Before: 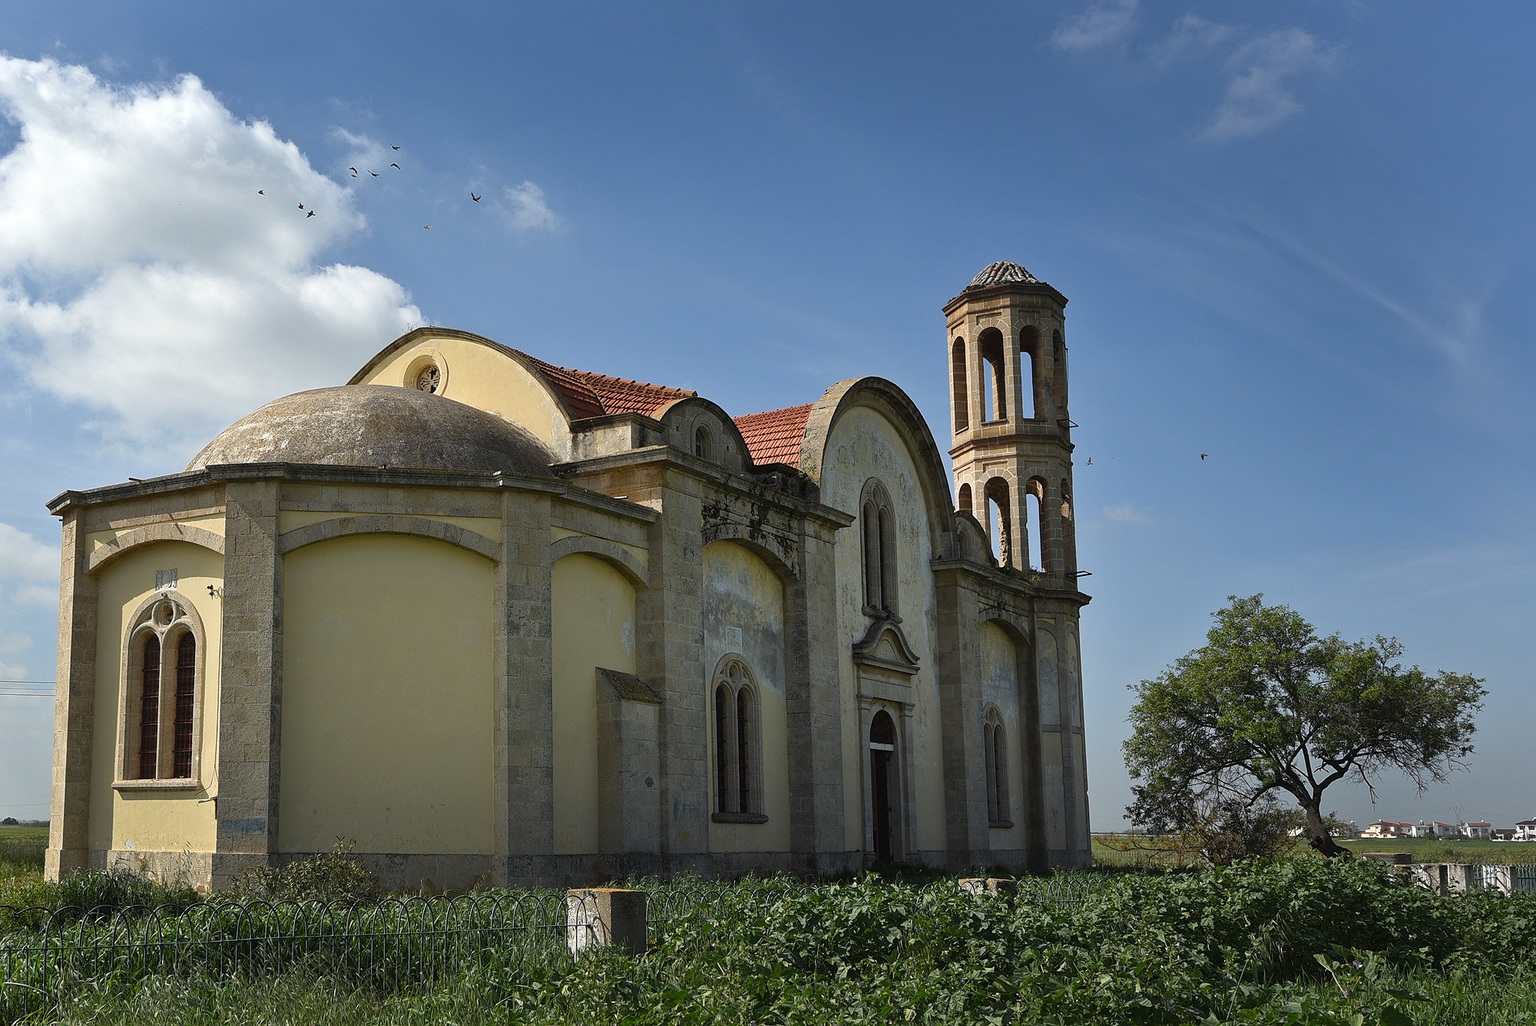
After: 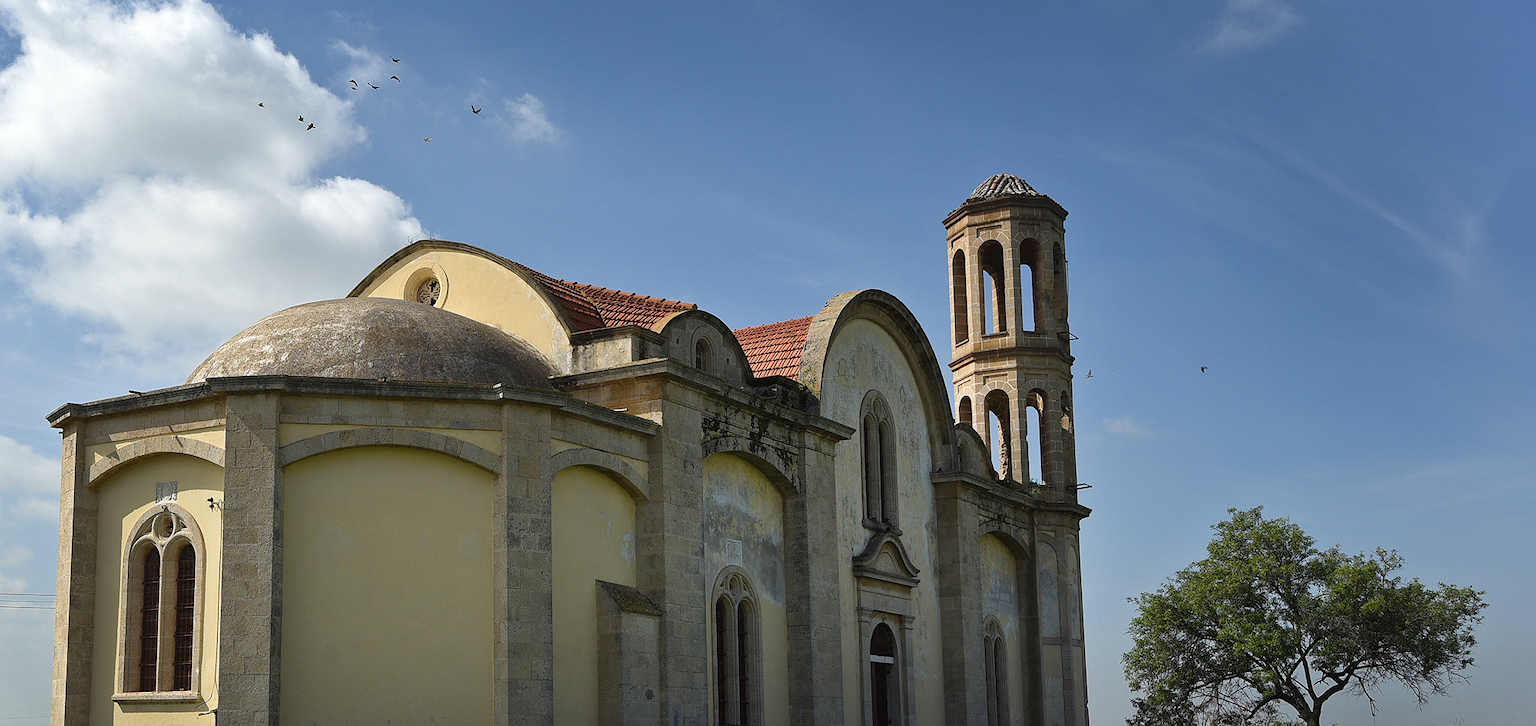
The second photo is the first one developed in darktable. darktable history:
crop and rotate: top 8.572%, bottom 20.56%
